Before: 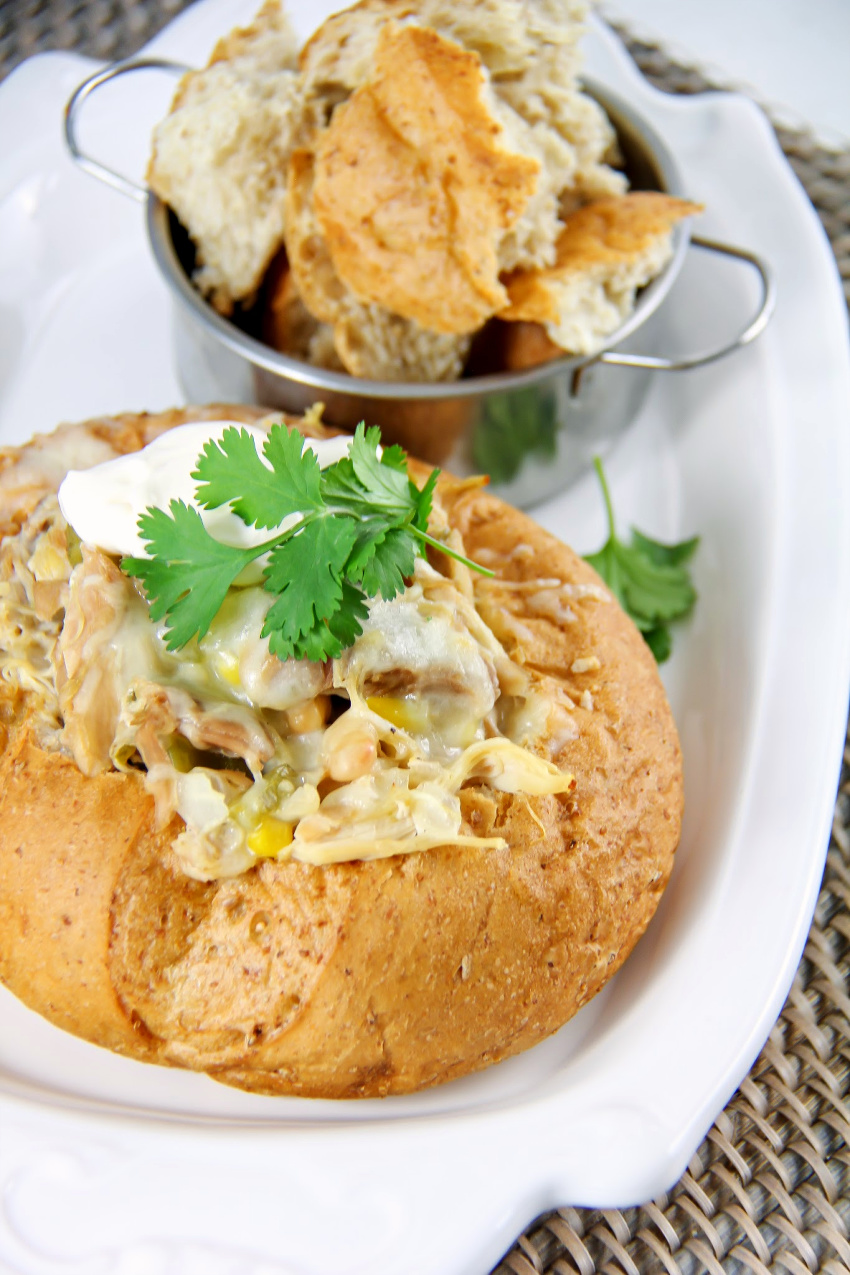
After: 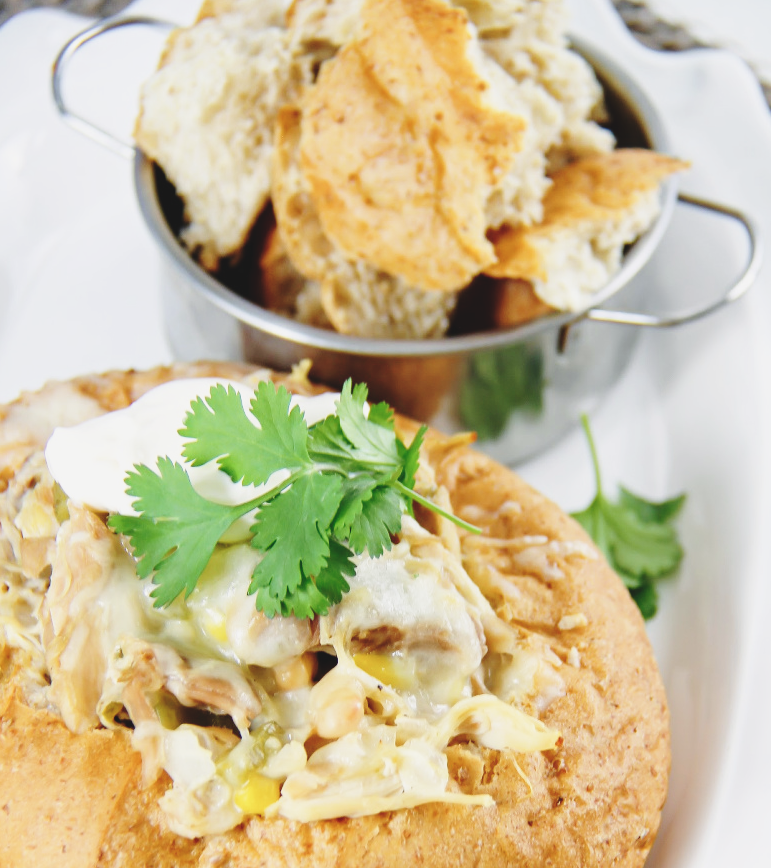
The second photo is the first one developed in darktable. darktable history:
contrast brightness saturation: saturation -0.155
exposure: black level correction -0.015, exposure -0.518 EV, compensate highlight preservation false
base curve: curves: ch0 [(0, 0) (0.028, 0.03) (0.121, 0.232) (0.46, 0.748) (0.859, 0.968) (1, 1)], preserve colors none
crop: left 1.568%, top 3.428%, right 7.64%, bottom 28.454%
